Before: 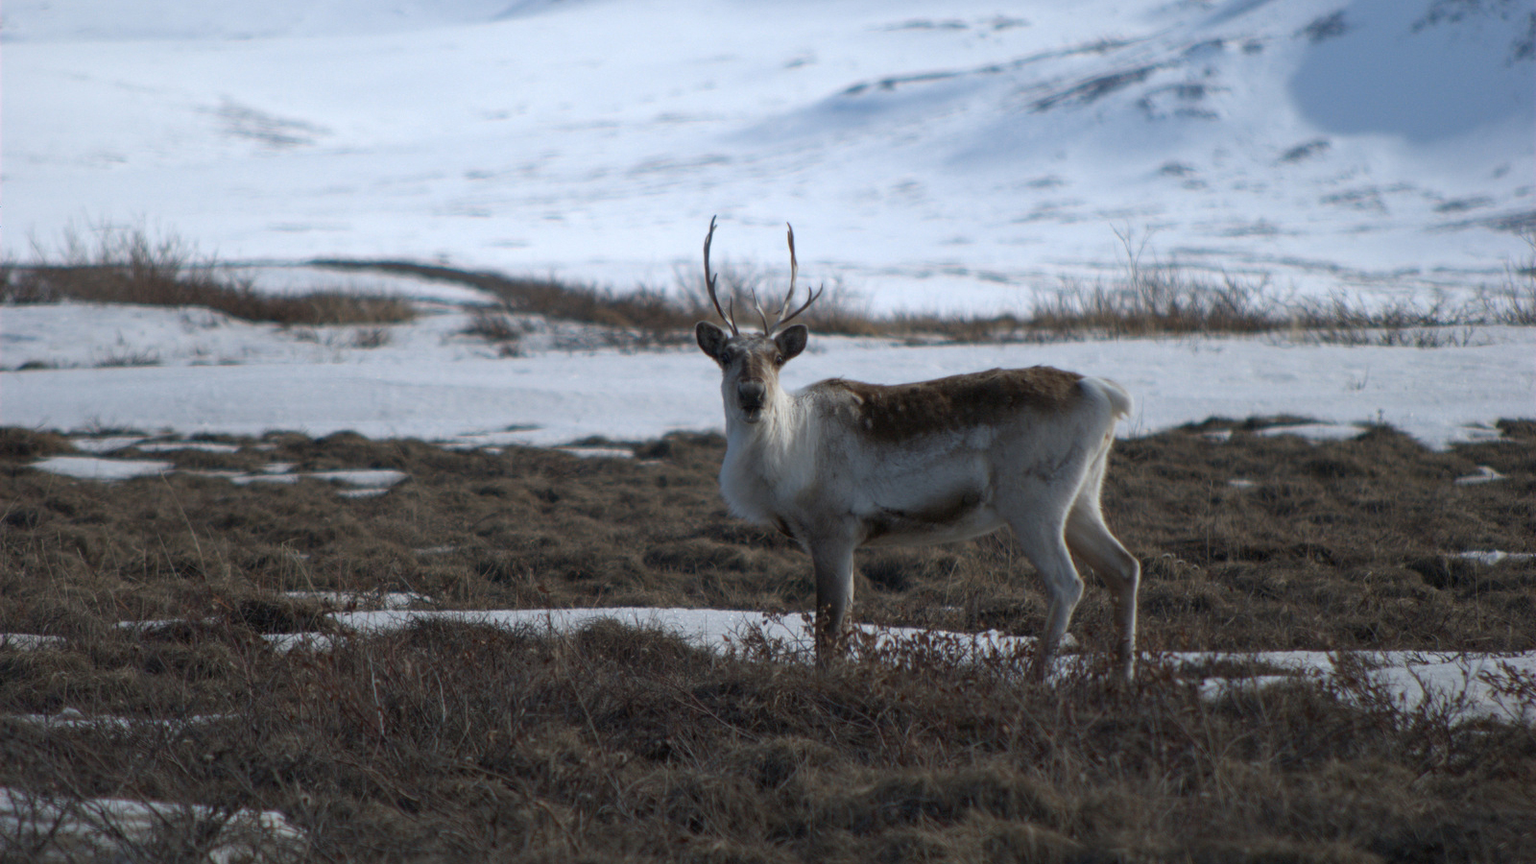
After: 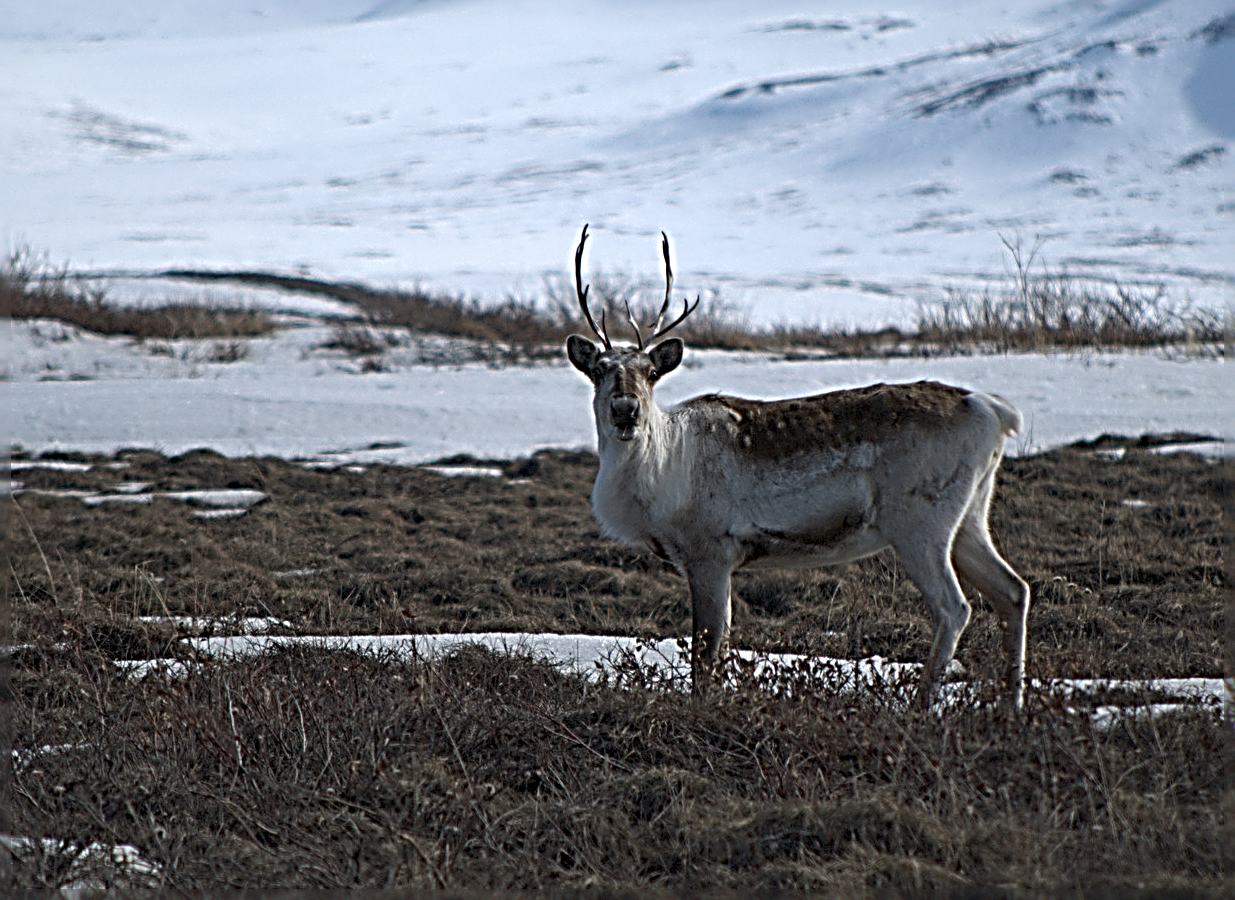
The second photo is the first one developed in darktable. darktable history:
crop: left 9.904%, right 12.877%
tone equalizer: on, module defaults
sharpen: radius 4.042, amount 1.994
